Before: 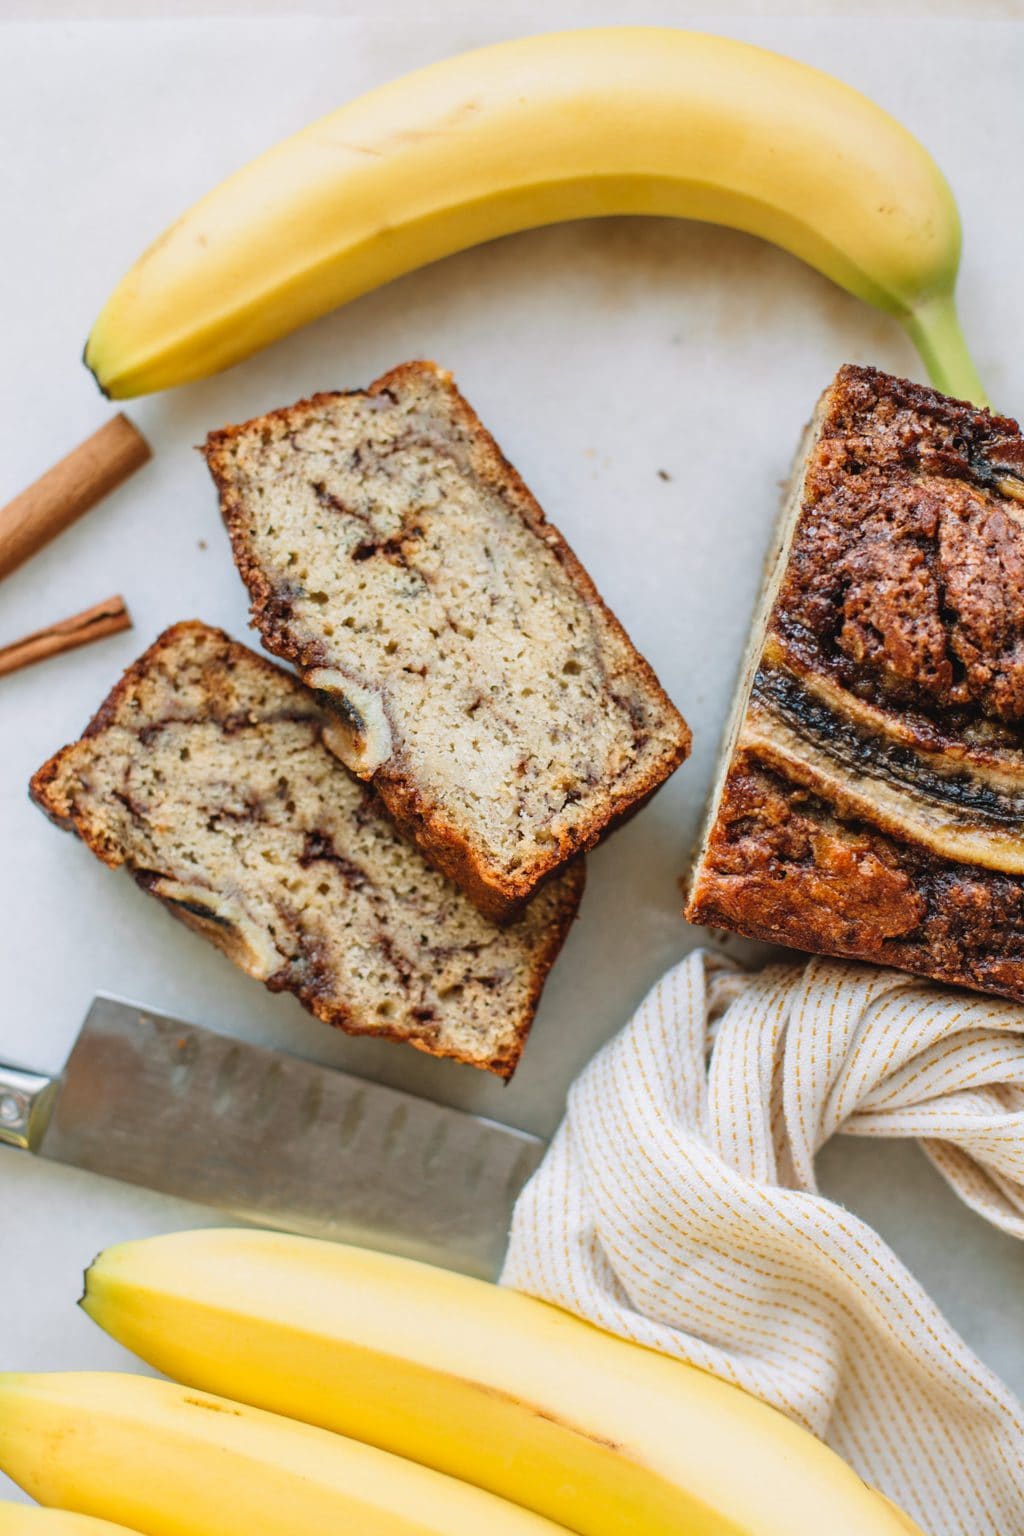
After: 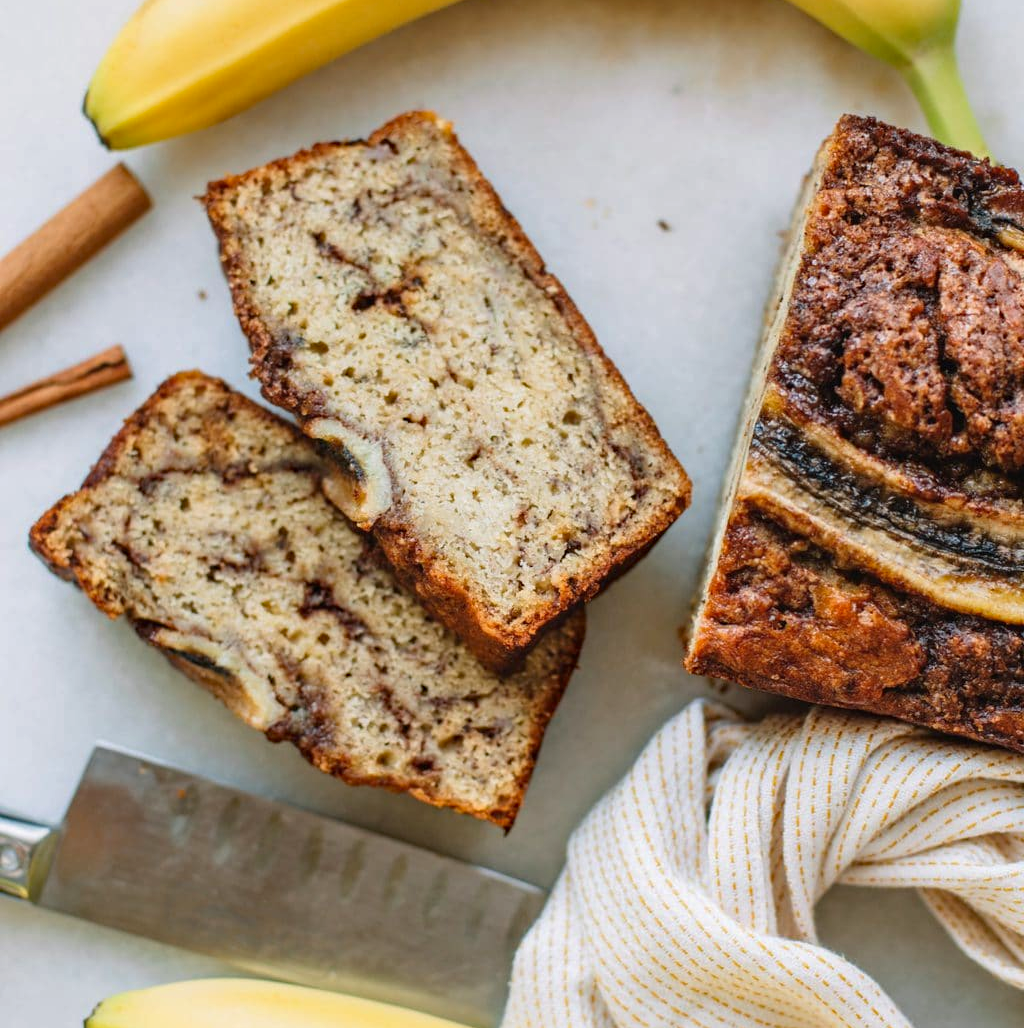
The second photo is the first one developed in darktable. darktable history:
crop: top 16.313%, bottom 16.748%
haze removal: compatibility mode true, adaptive false
